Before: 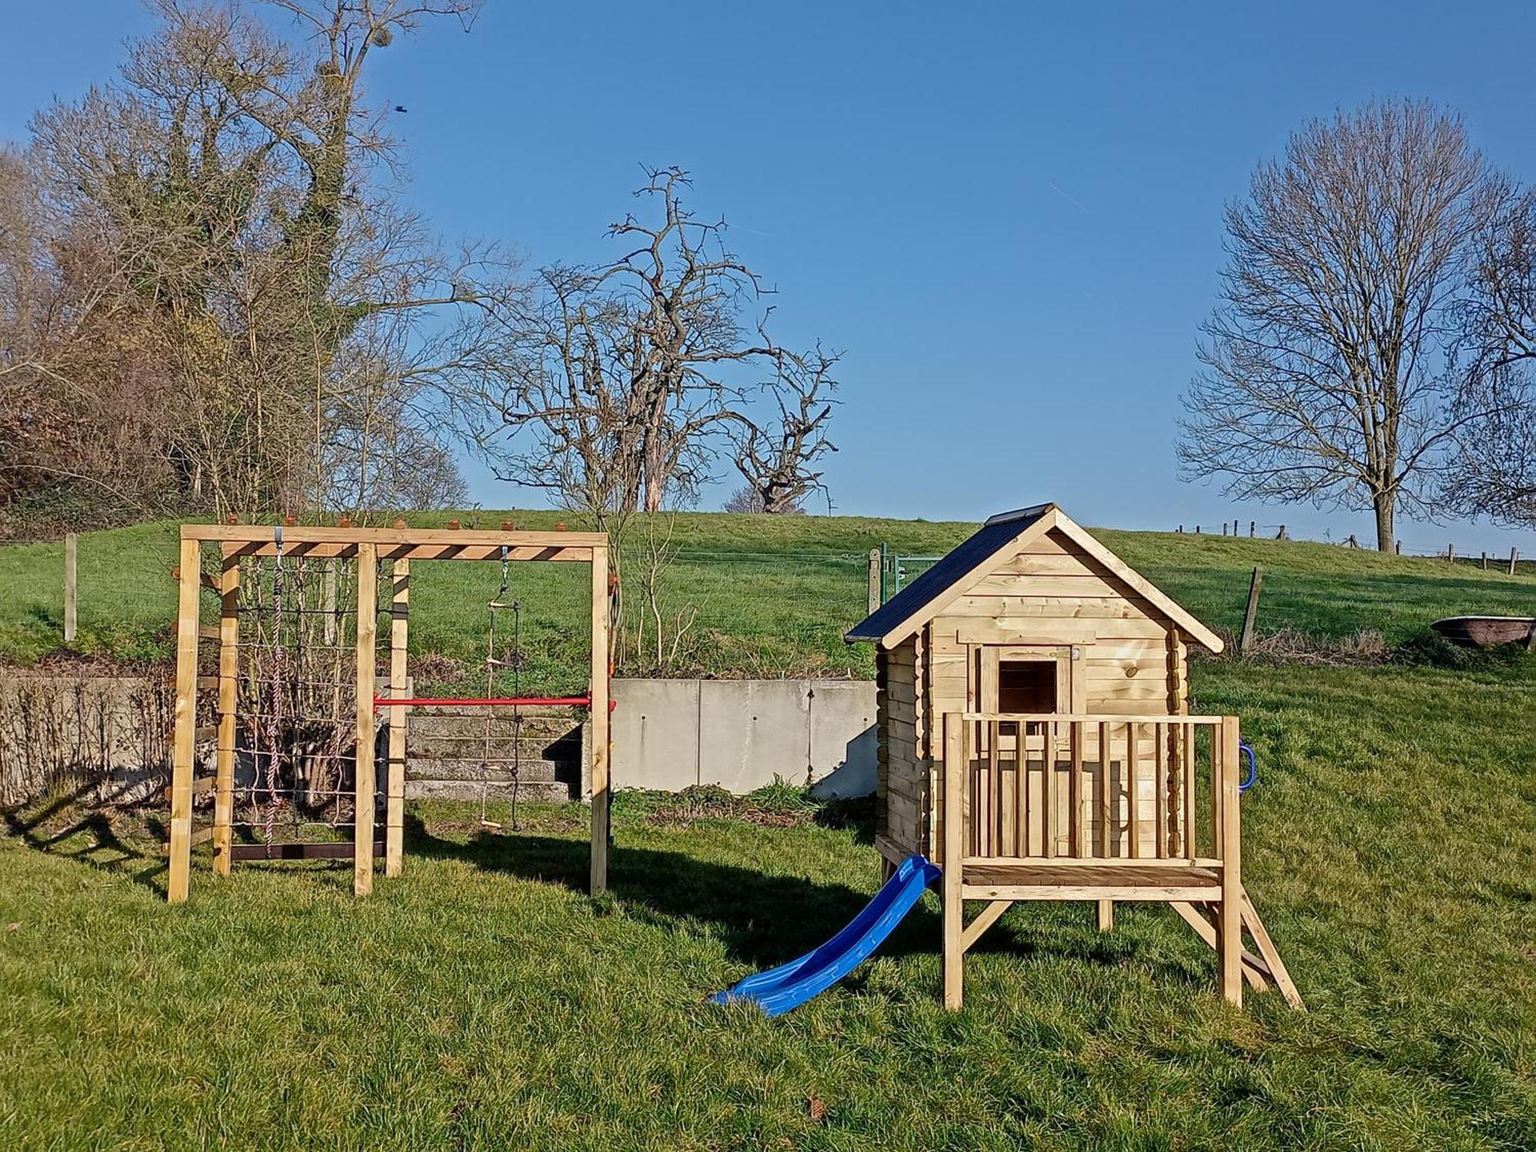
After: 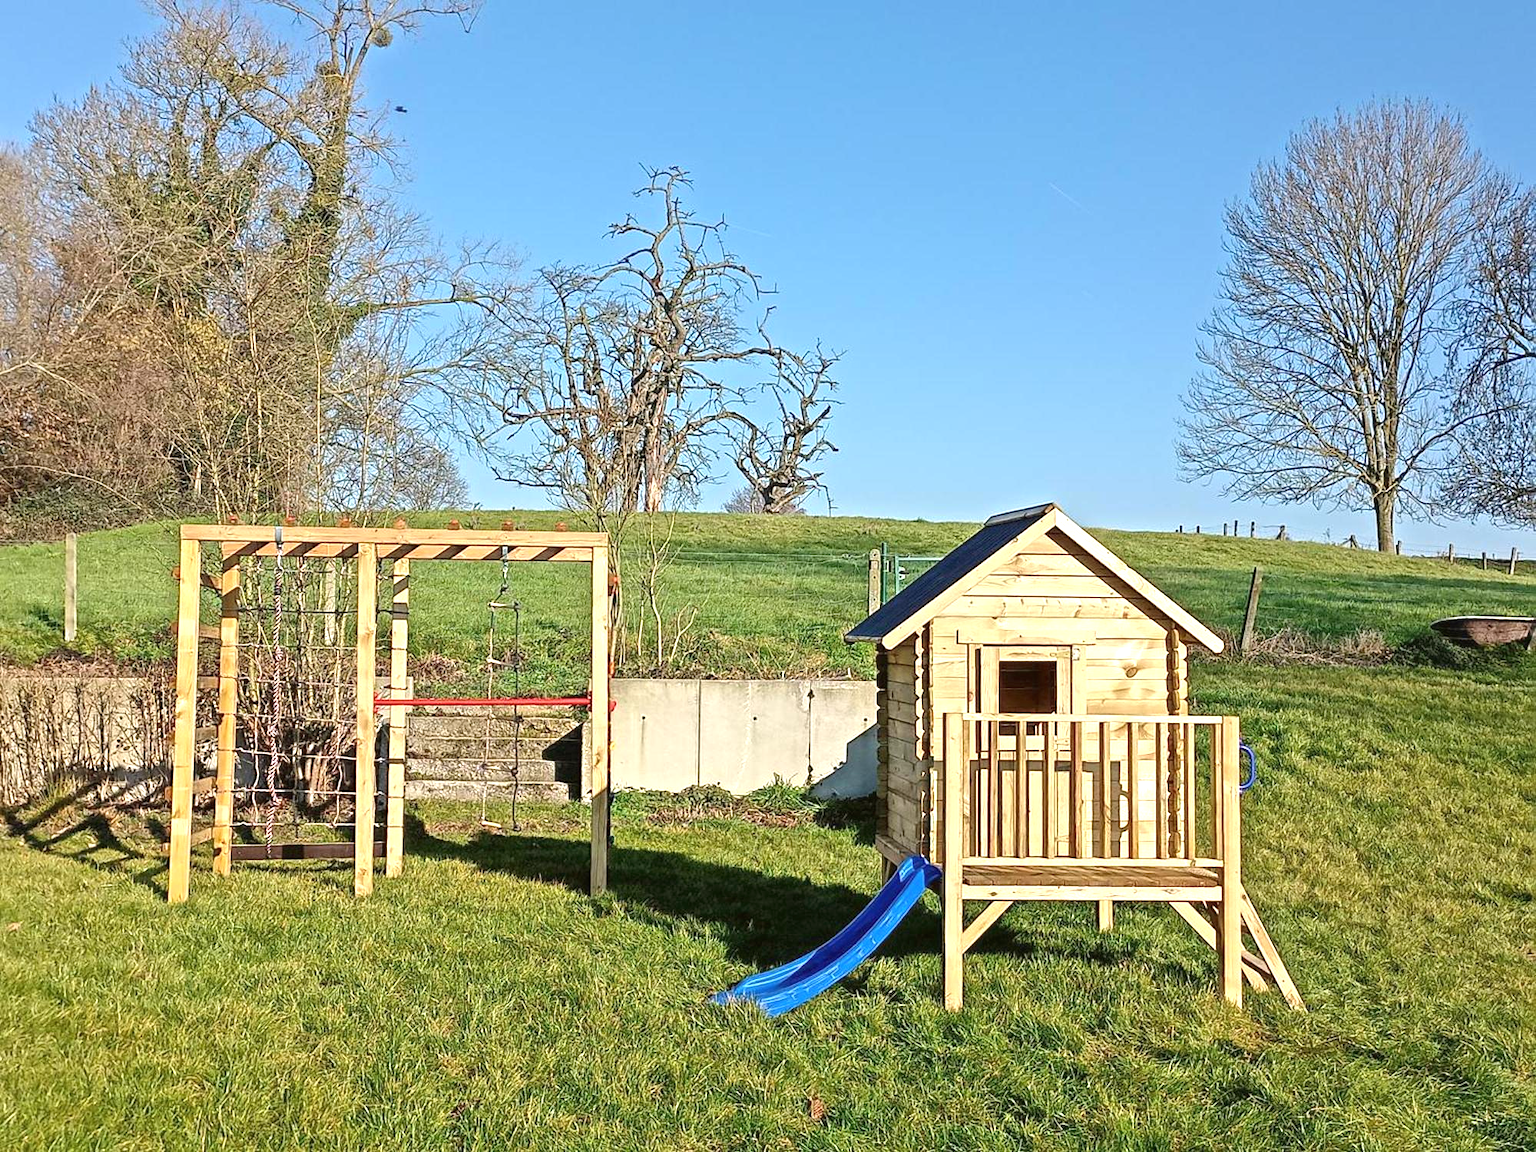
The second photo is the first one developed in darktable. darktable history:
exposure: black level correction 0, exposure 1.015 EV, compensate exposure bias true, compensate highlight preservation false
color balance: mode lift, gamma, gain (sRGB), lift [1.04, 1, 1, 0.97], gamma [1.01, 1, 1, 0.97], gain [0.96, 1, 1, 0.97]
